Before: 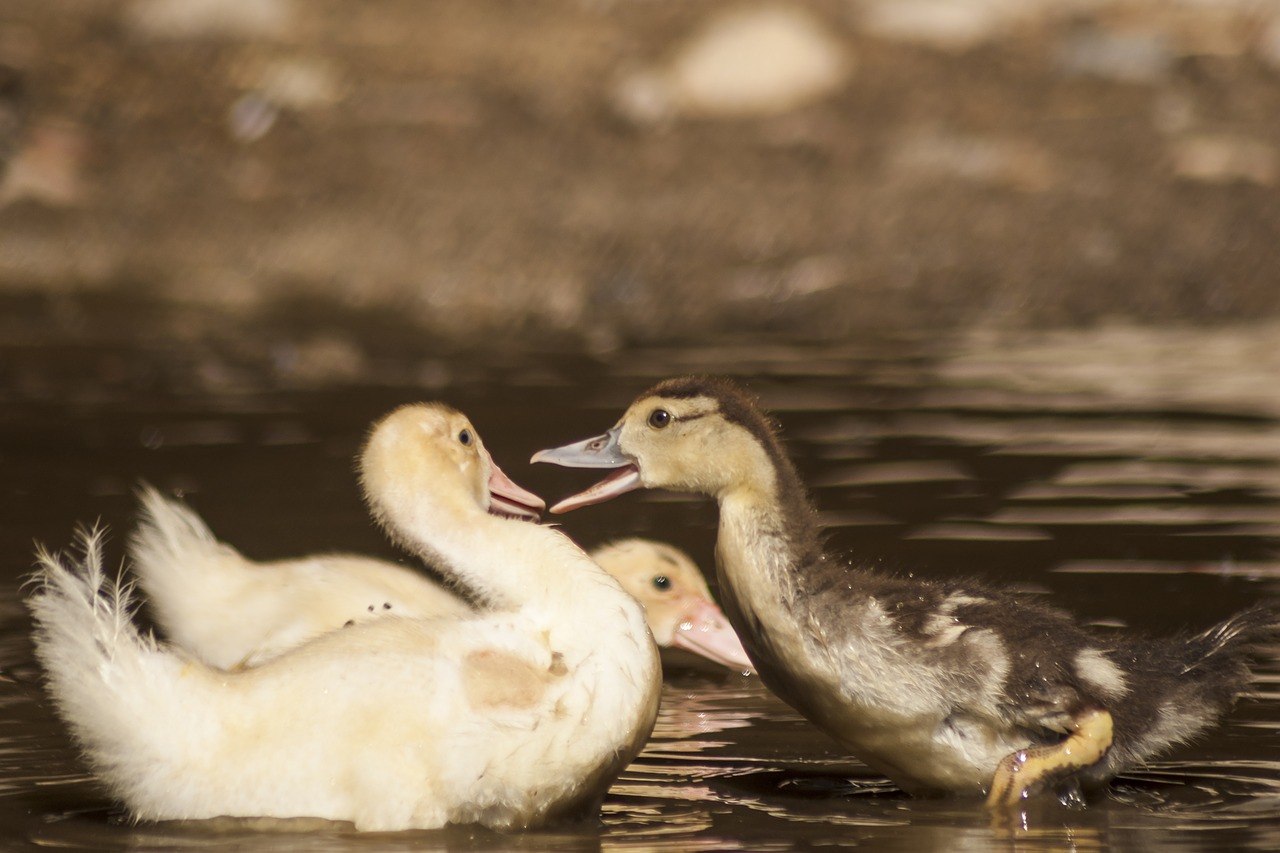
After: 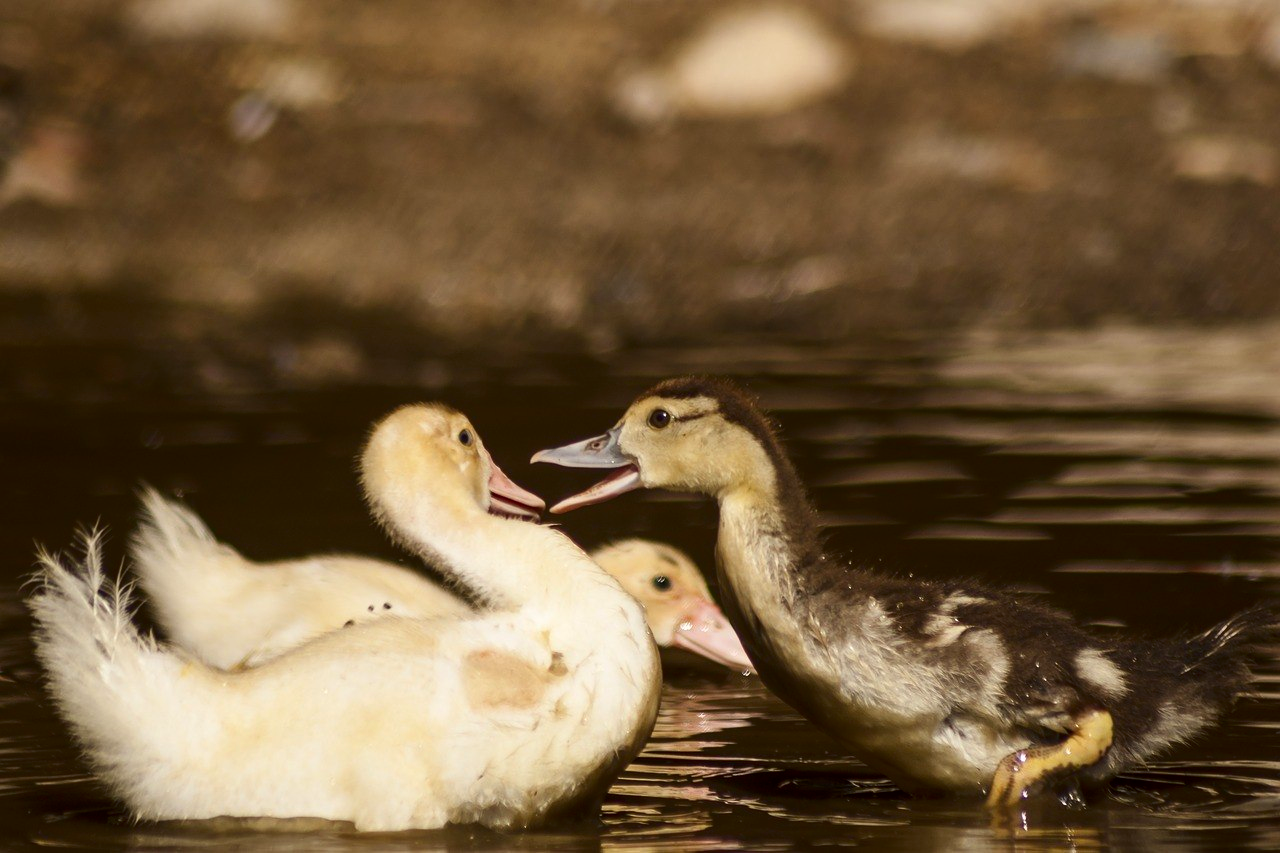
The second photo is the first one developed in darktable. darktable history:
contrast brightness saturation: contrast 0.124, brightness -0.117, saturation 0.205
